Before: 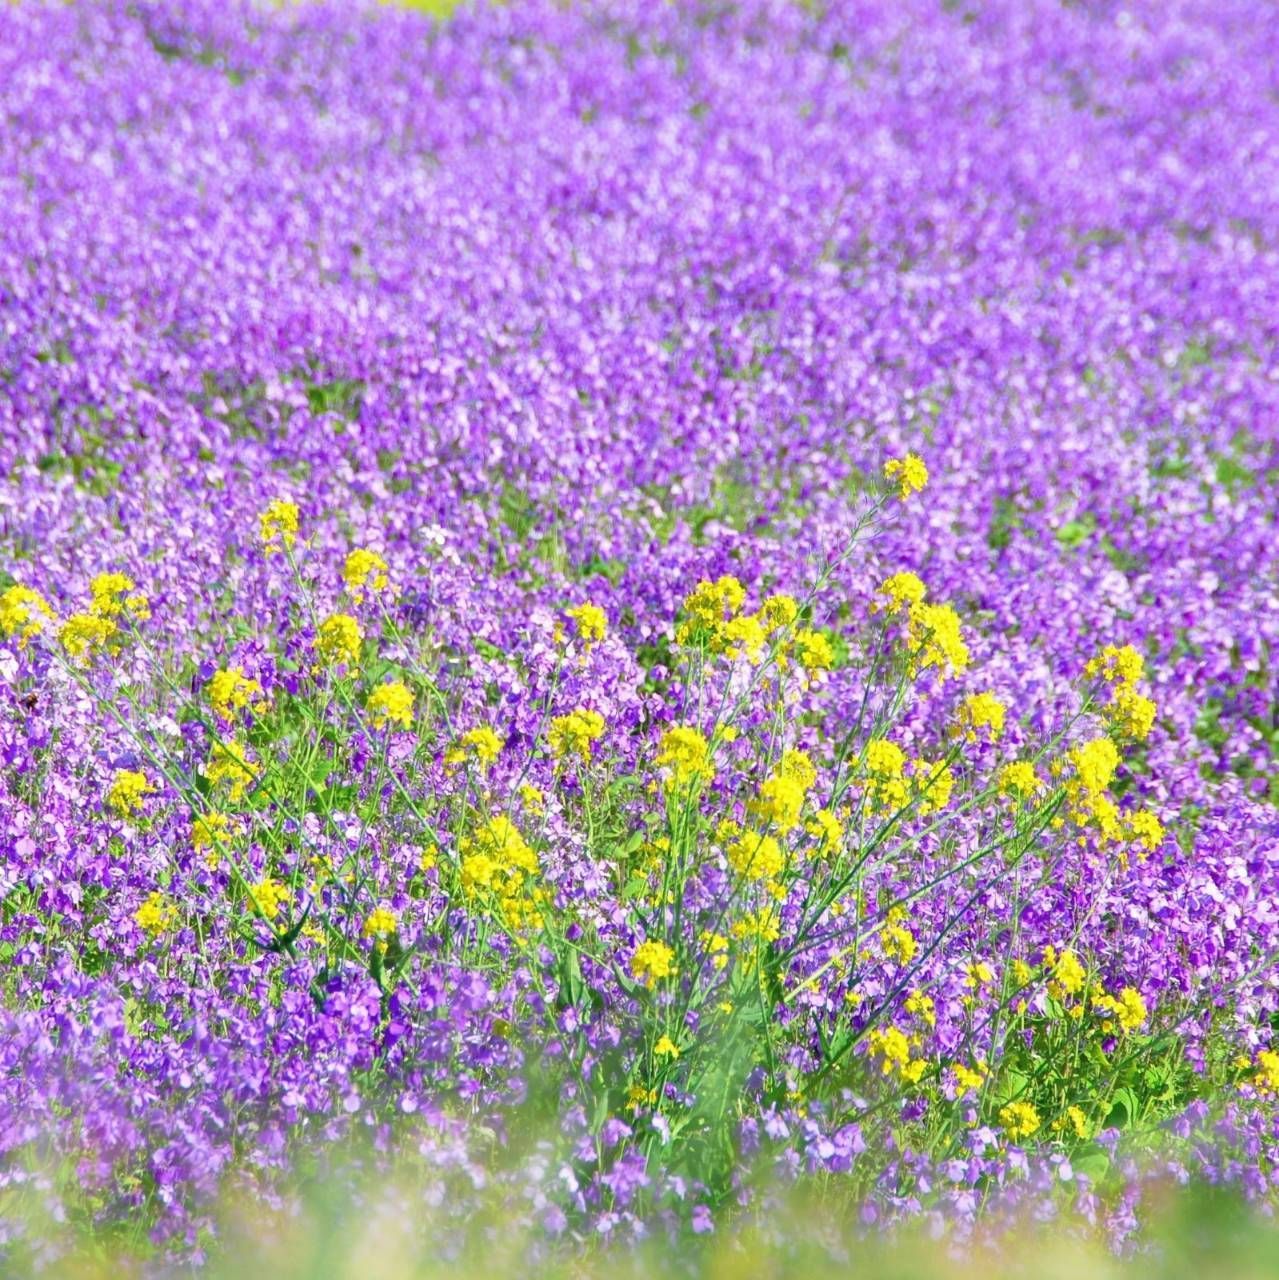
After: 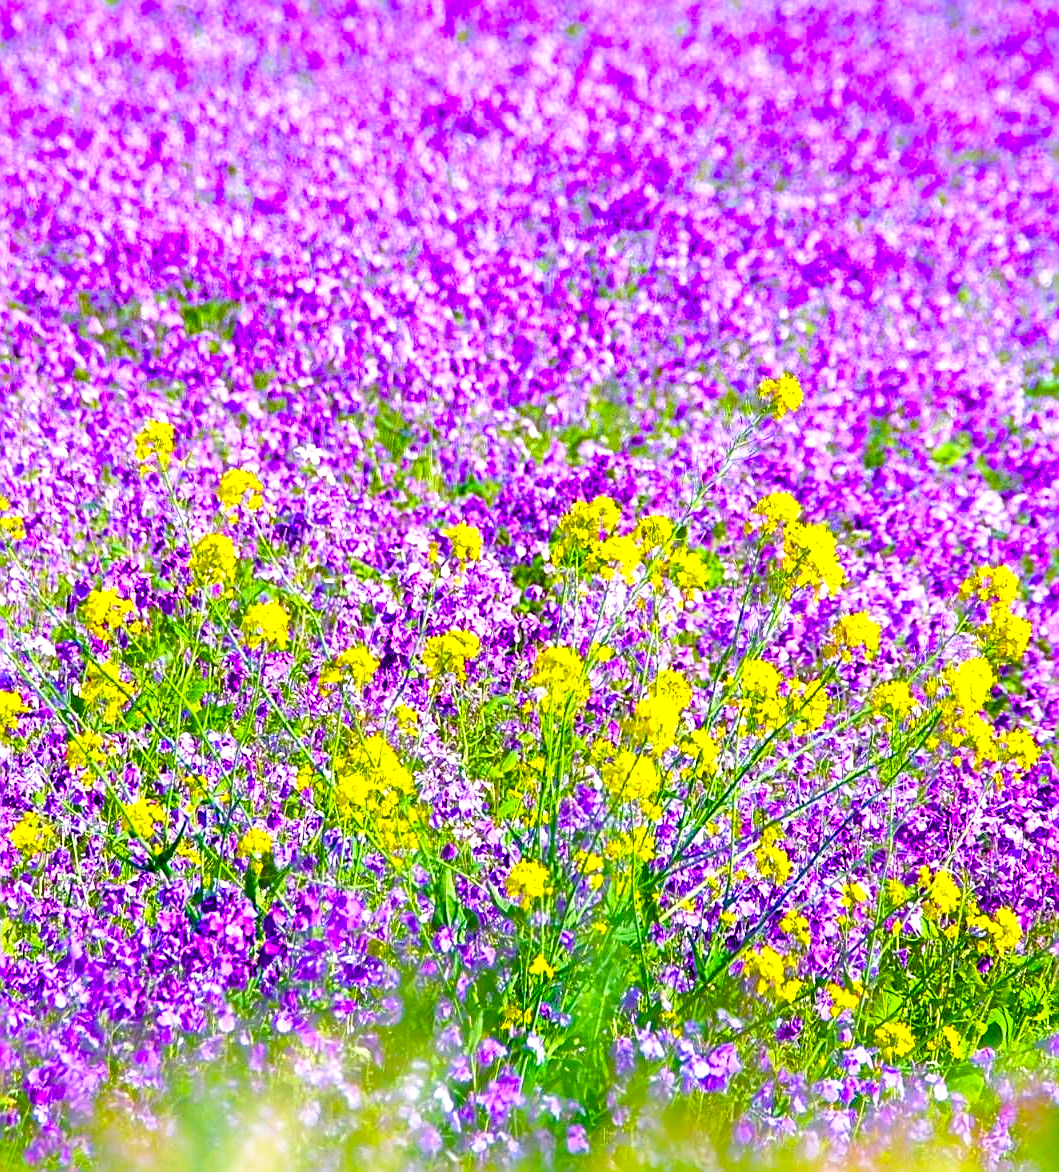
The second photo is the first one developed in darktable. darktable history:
white balance: emerald 1
sharpen: amount 0.75
color balance rgb: linear chroma grading › shadows 10%, linear chroma grading › highlights 10%, linear chroma grading › global chroma 15%, linear chroma grading › mid-tones 15%, perceptual saturation grading › global saturation 40%, perceptual saturation grading › highlights -25%, perceptual saturation grading › mid-tones 35%, perceptual saturation grading › shadows 35%, perceptual brilliance grading › global brilliance 11.29%, global vibrance 11.29%
crop: left 9.807%, top 6.259%, right 7.334%, bottom 2.177%
